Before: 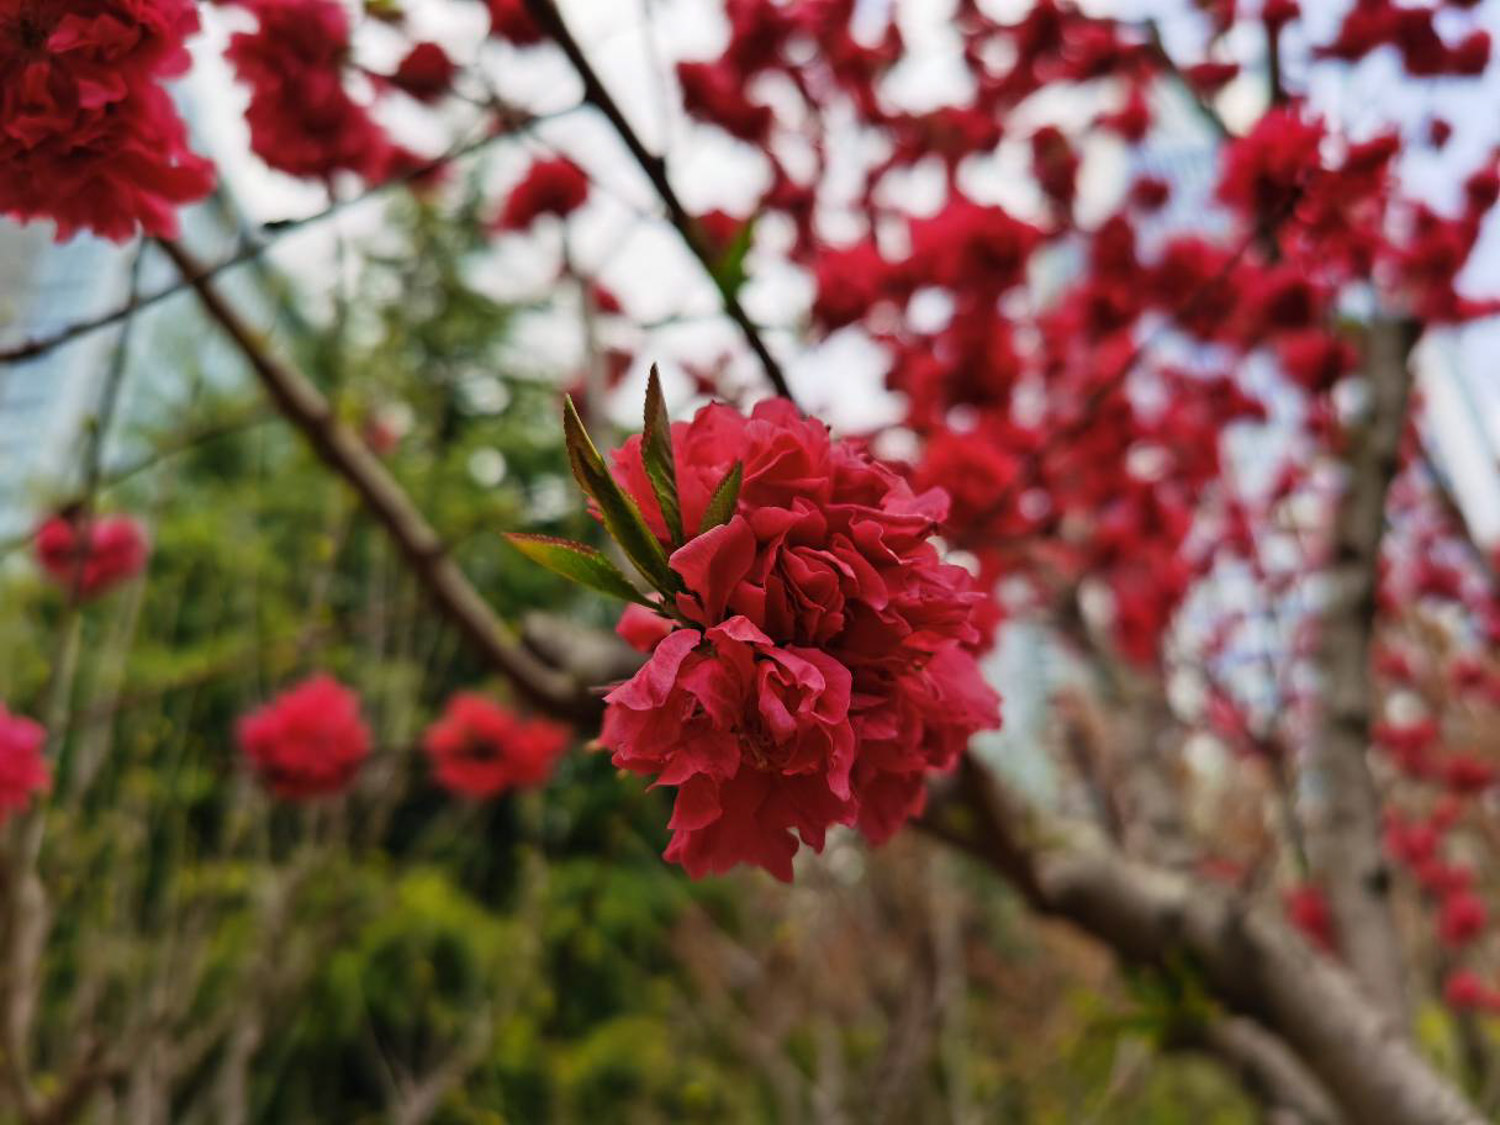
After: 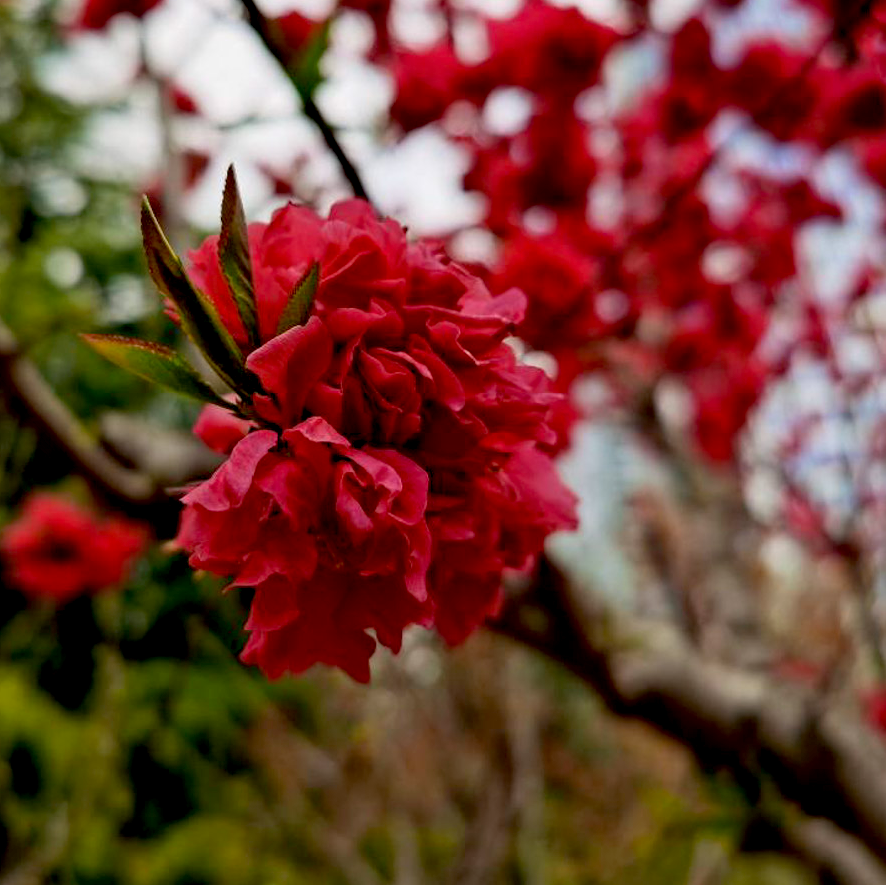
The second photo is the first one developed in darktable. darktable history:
exposure: black level correction 0.016, exposure -0.009 EV, compensate highlight preservation false
crop and rotate: left 28.256%, top 17.734%, right 12.656%, bottom 3.573%
